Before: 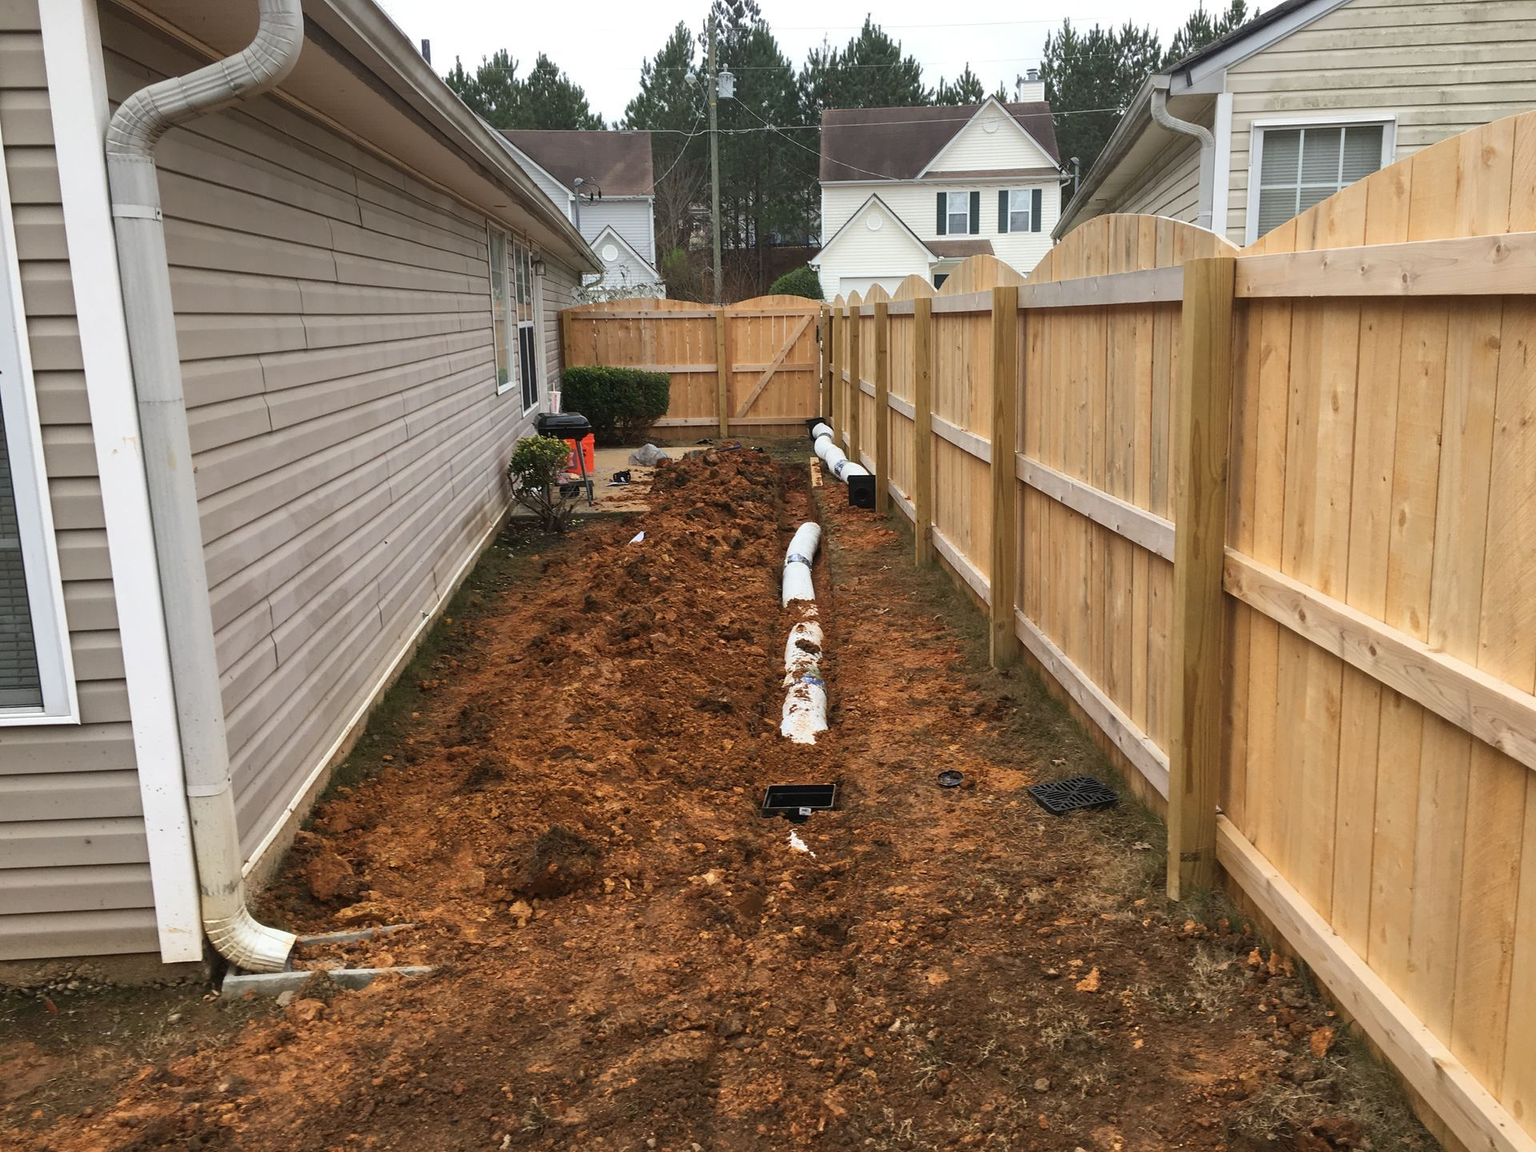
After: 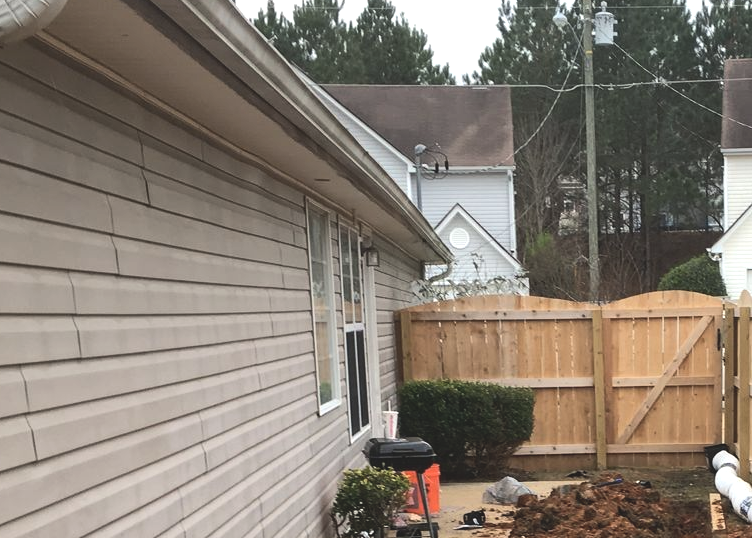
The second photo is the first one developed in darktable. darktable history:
contrast brightness saturation: contrast -0.157, brightness 0.052, saturation -0.116
color zones: curves: ch1 [(0, 0.469) (0.01, 0.469) (0.12, 0.446) (0.248, 0.469) (0.5, 0.5) (0.748, 0.5) (0.99, 0.469) (1, 0.469)]
crop: left 15.791%, top 5.44%, right 44.393%, bottom 57.188%
tone equalizer: -8 EV -0.735 EV, -7 EV -0.737 EV, -6 EV -0.605 EV, -5 EV -0.412 EV, -3 EV 0.397 EV, -2 EV 0.6 EV, -1 EV 0.675 EV, +0 EV 0.742 EV, edges refinement/feathering 500, mask exposure compensation -1.57 EV, preserve details no
